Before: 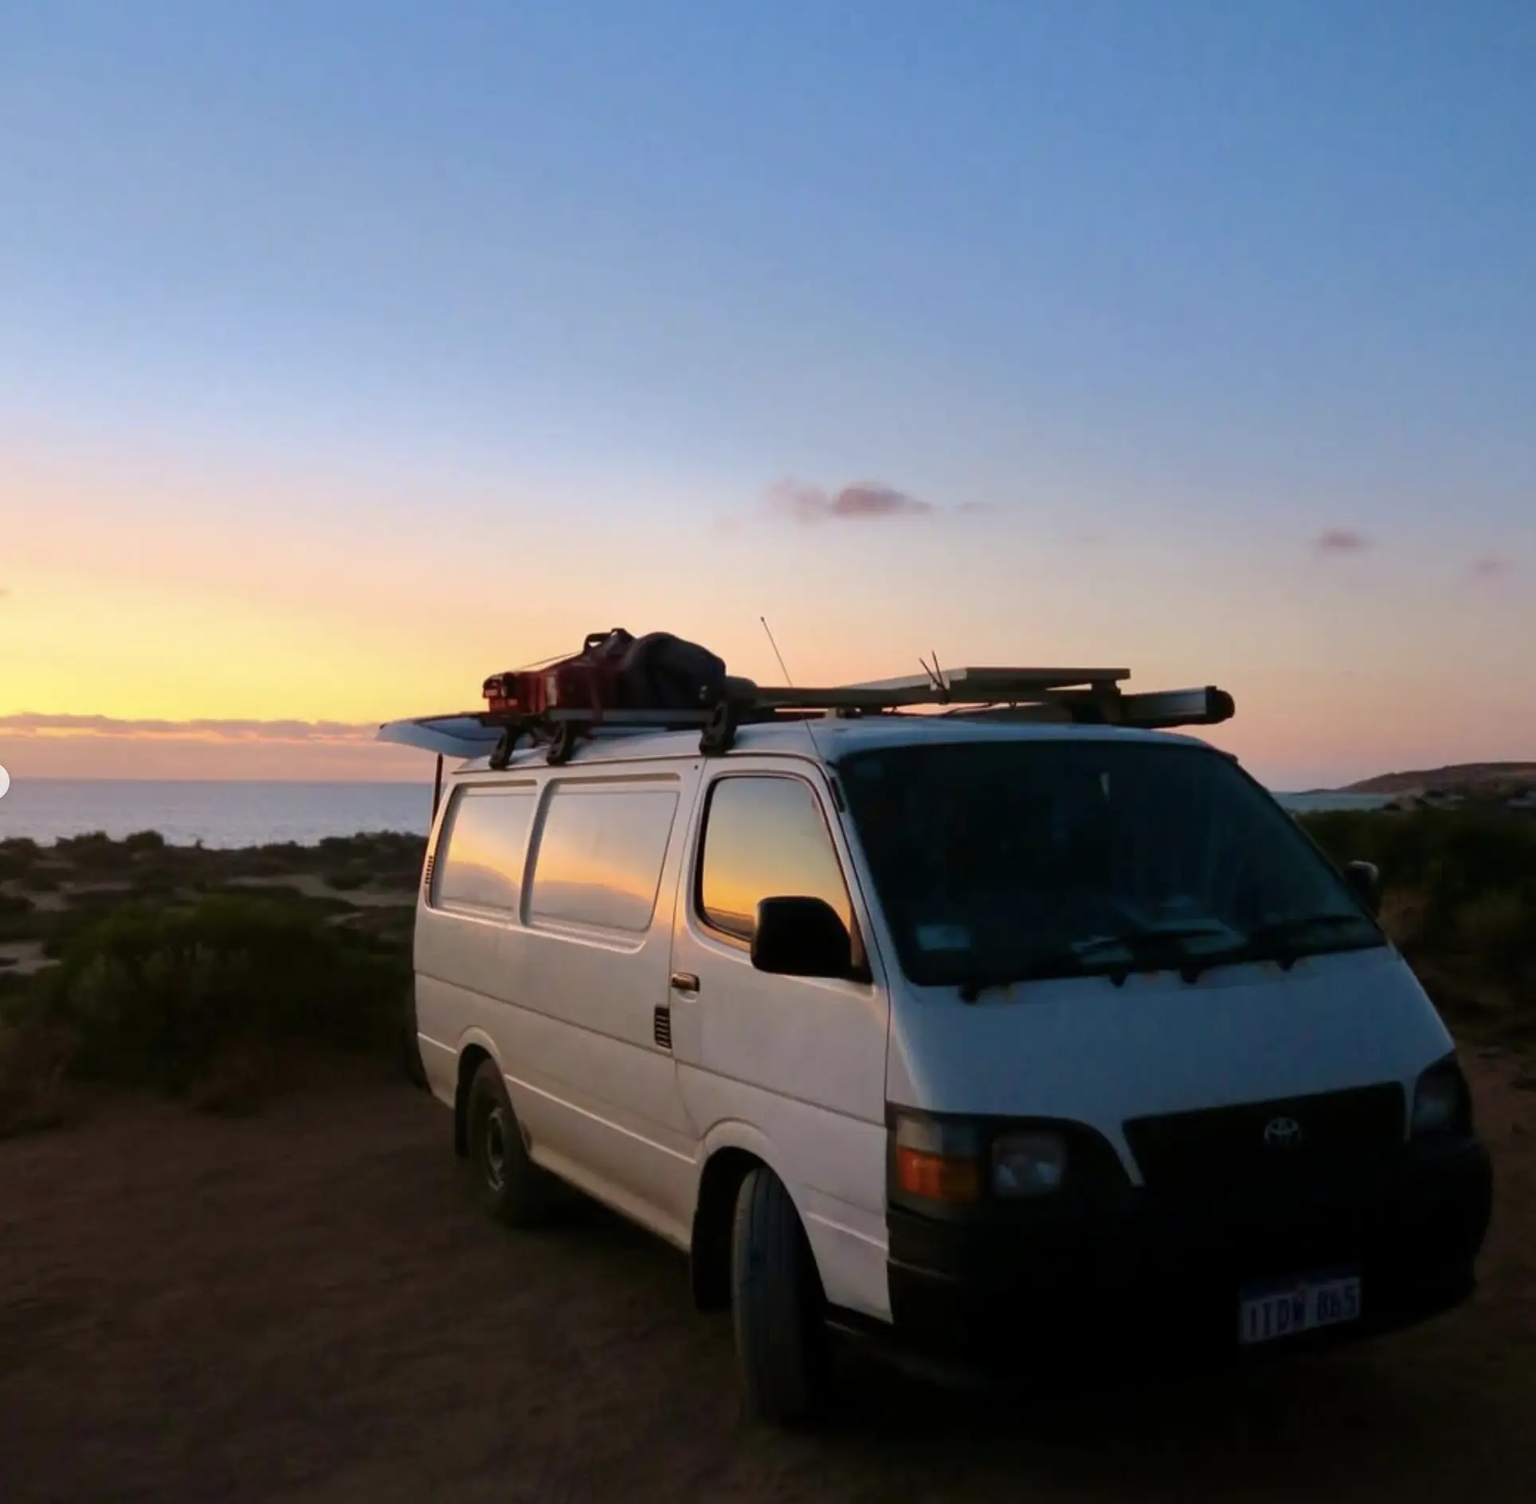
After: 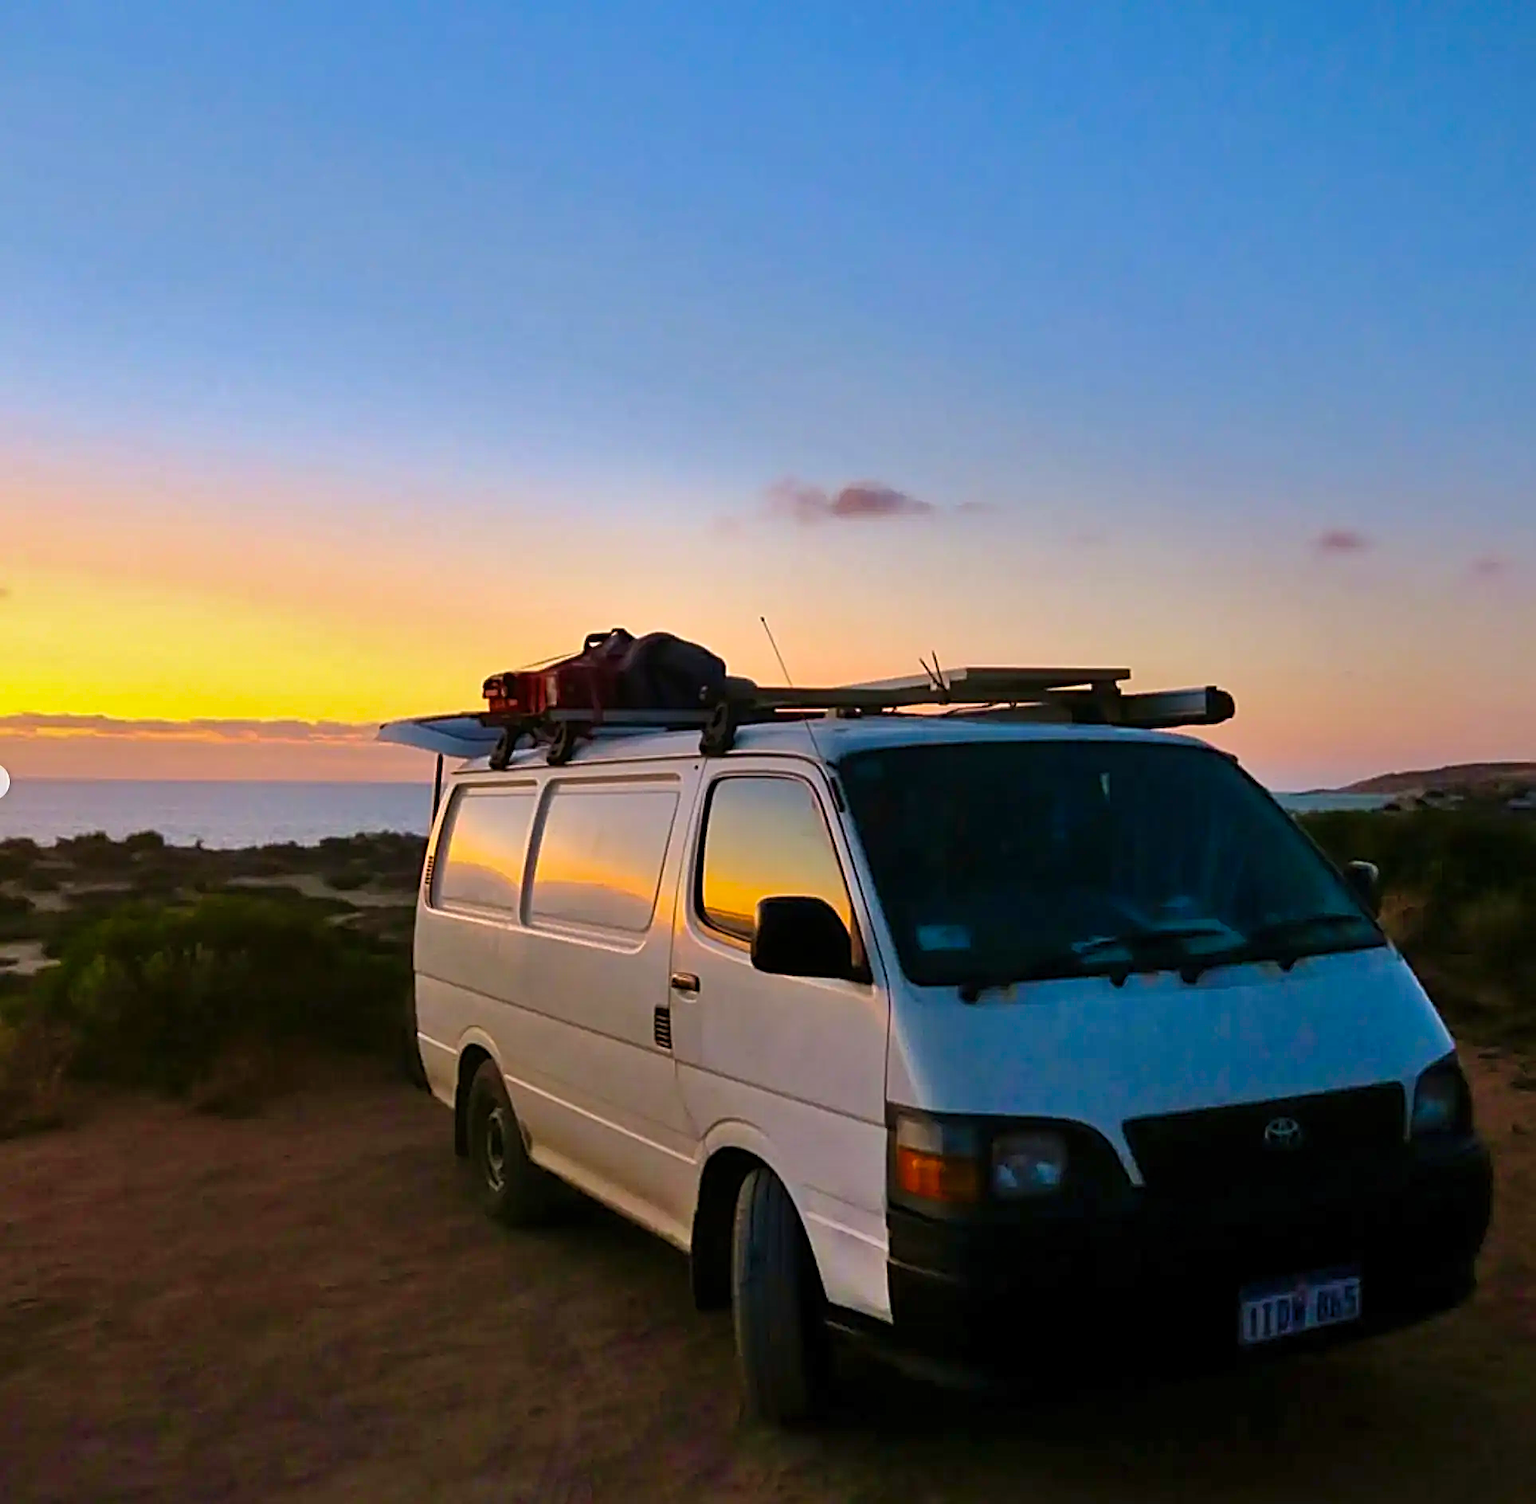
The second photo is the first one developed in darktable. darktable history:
sharpen: radius 3.025, amount 0.757
shadows and highlights: low approximation 0.01, soften with gaussian
color balance rgb: perceptual saturation grading › global saturation 30%, global vibrance 30%
